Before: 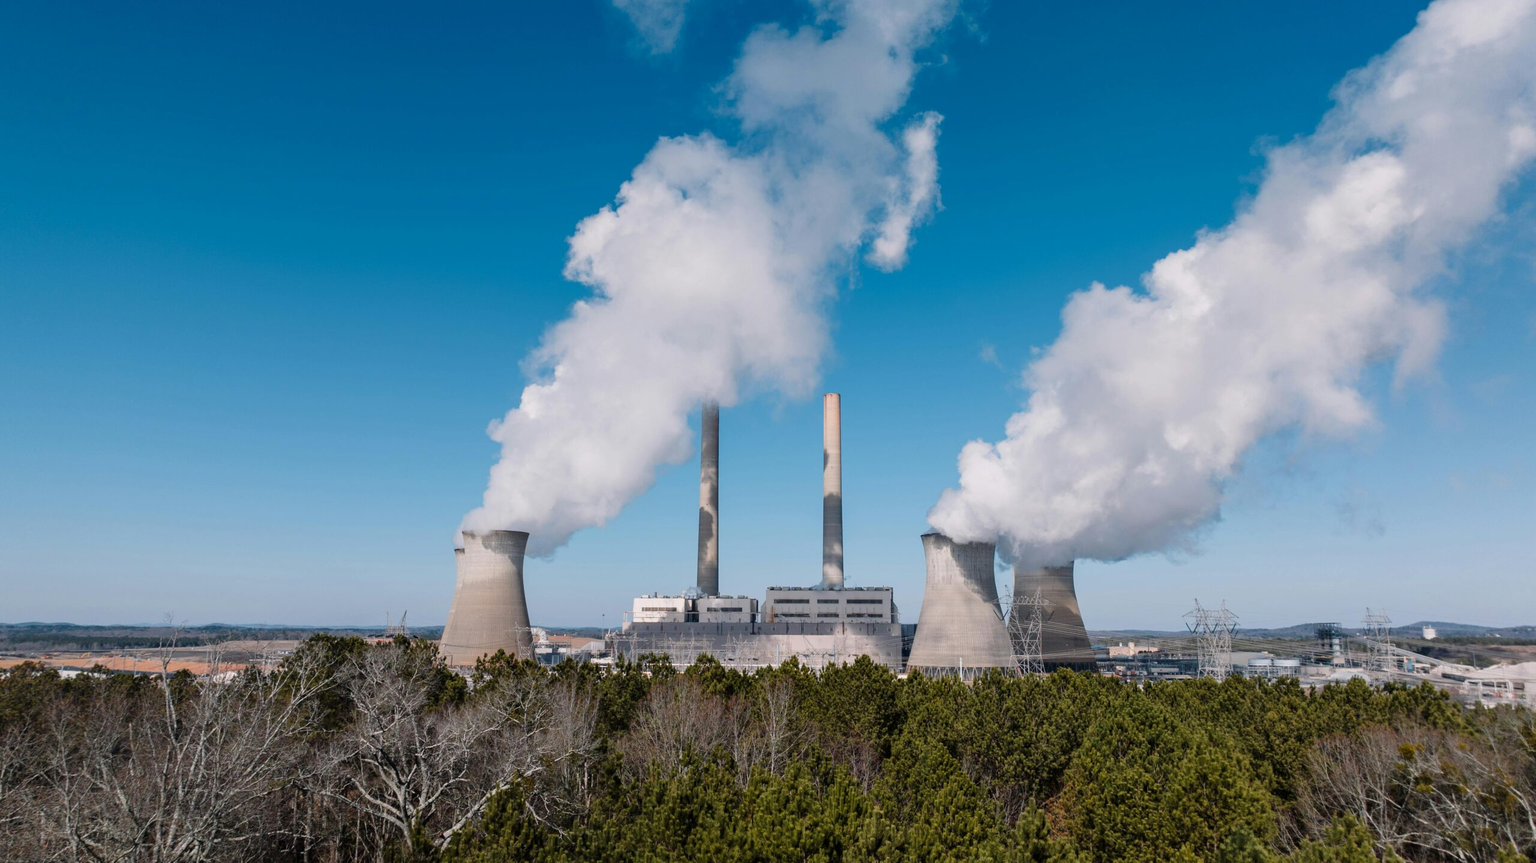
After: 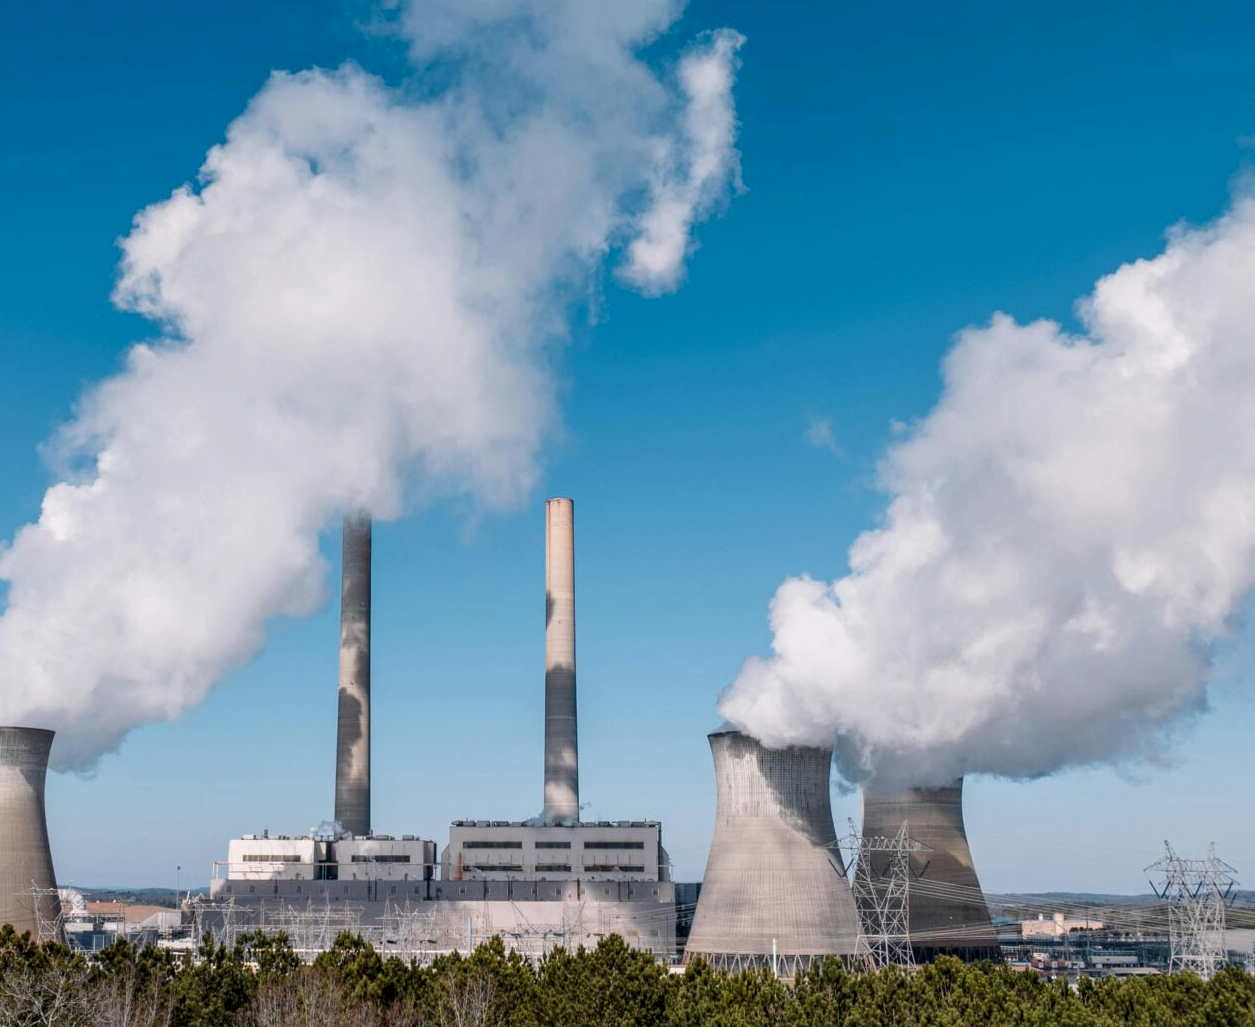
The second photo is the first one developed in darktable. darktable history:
local contrast: on, module defaults
crop: left 32.322%, top 10.922%, right 18.647%, bottom 17.605%
